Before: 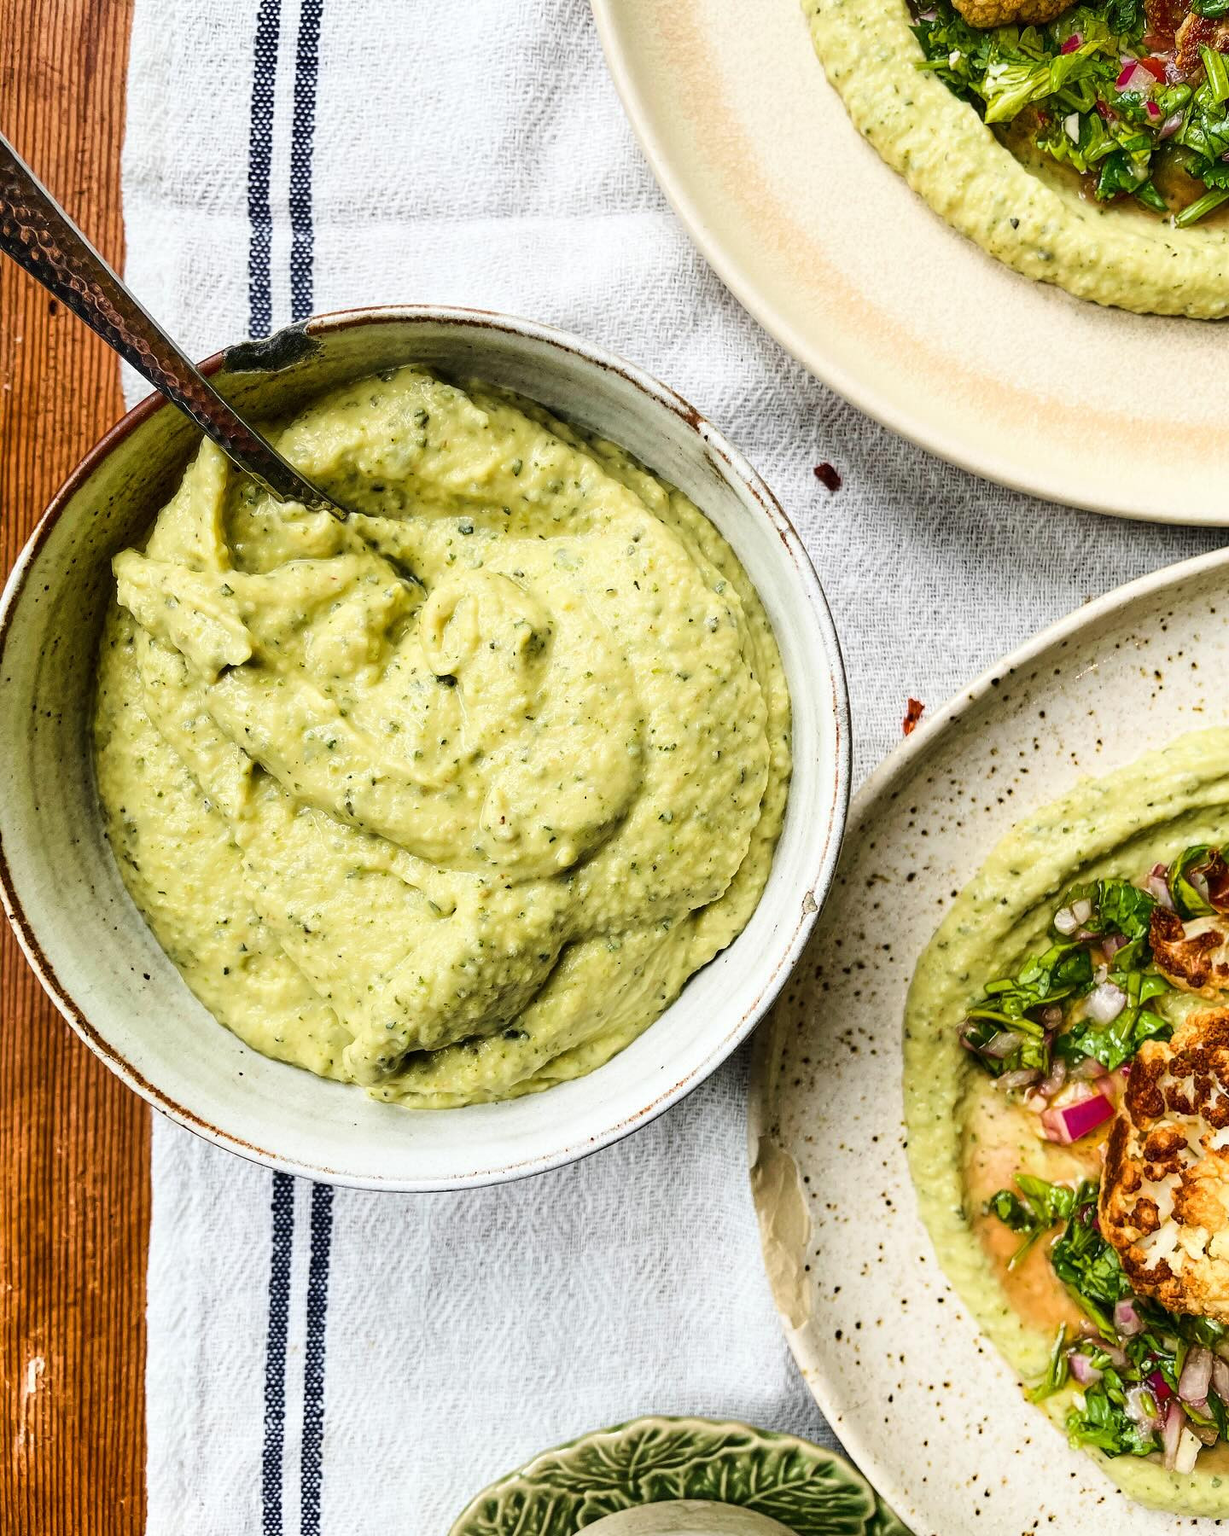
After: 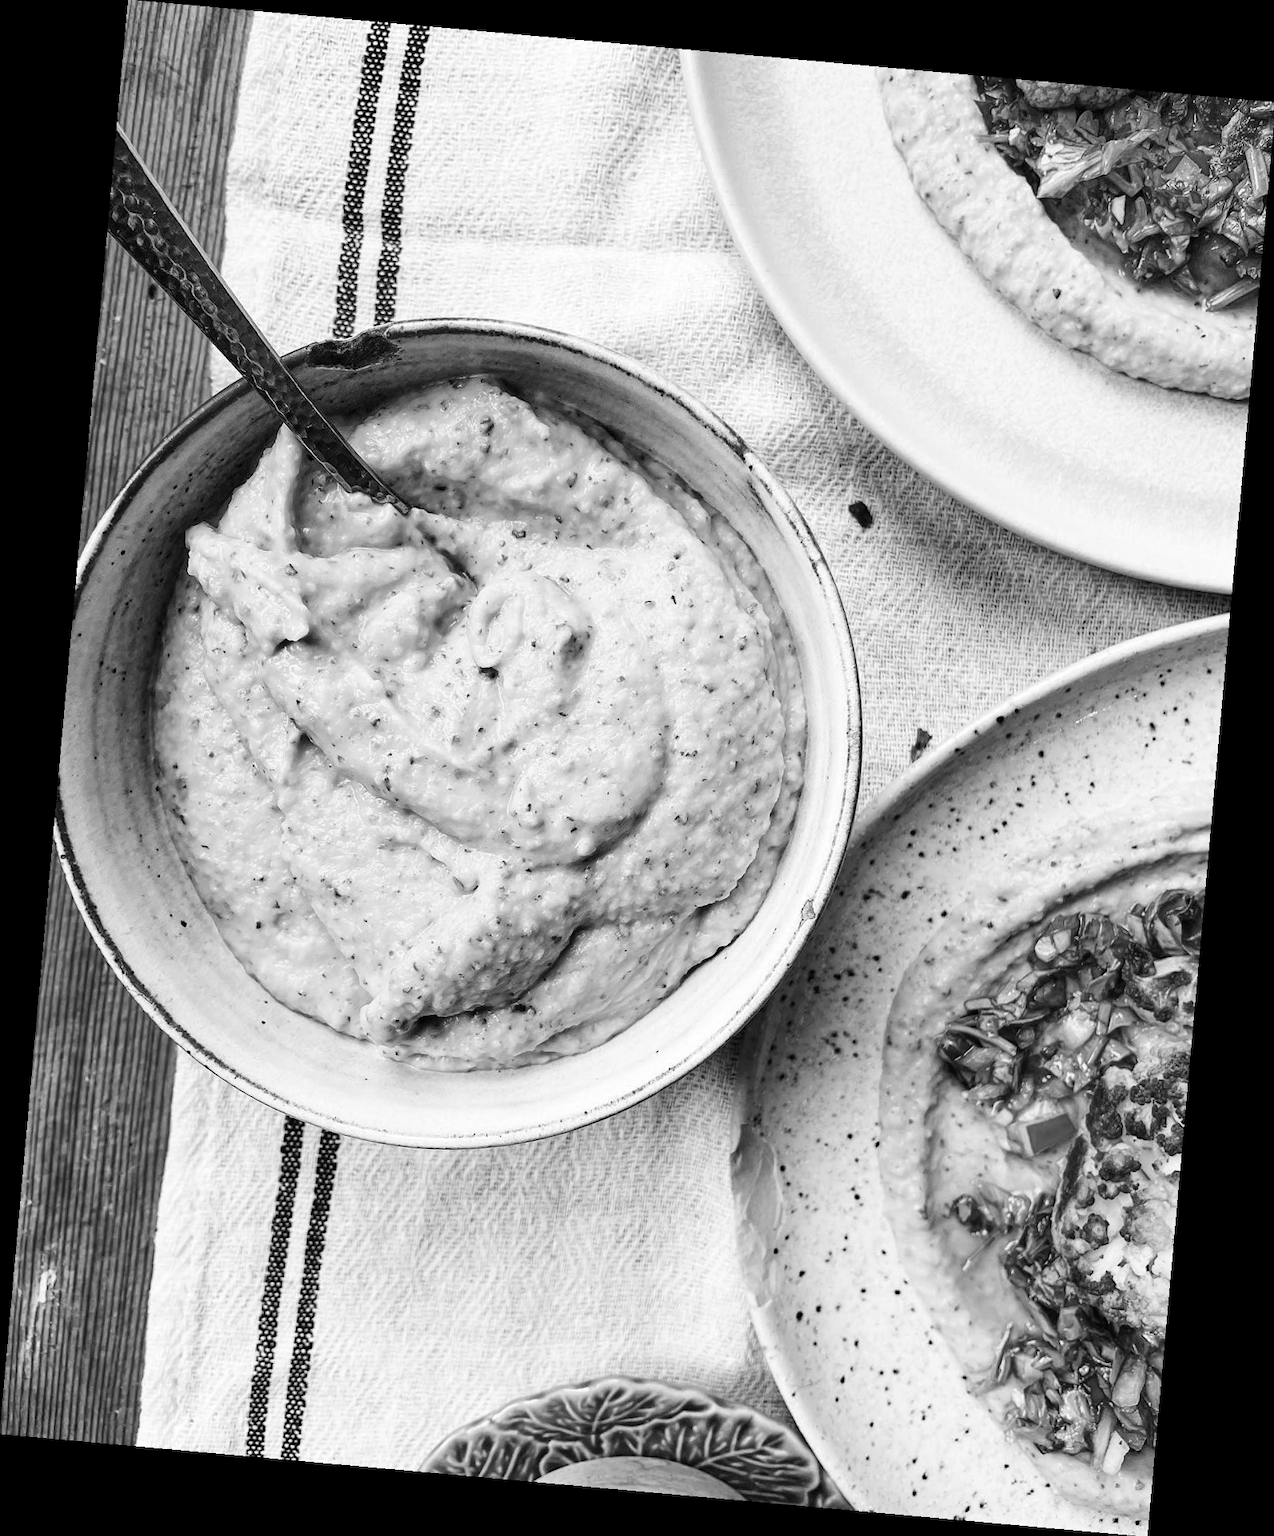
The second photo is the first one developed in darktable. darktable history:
rotate and perspective: rotation 5.12°, automatic cropping off
monochrome: a 1.94, b -0.638
